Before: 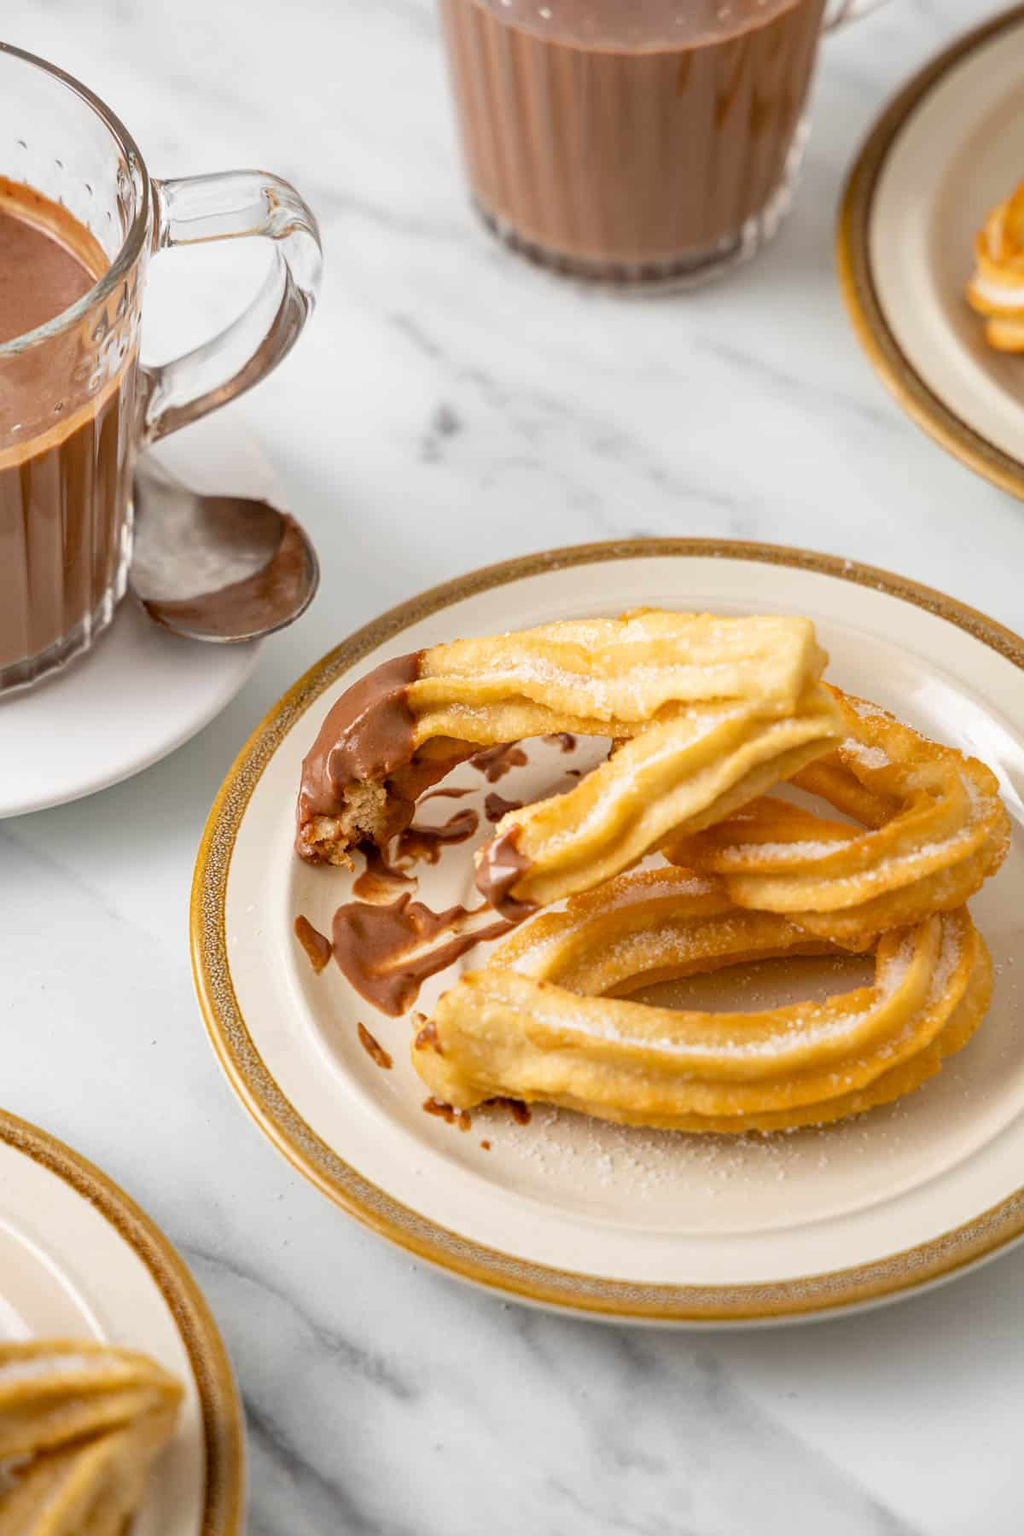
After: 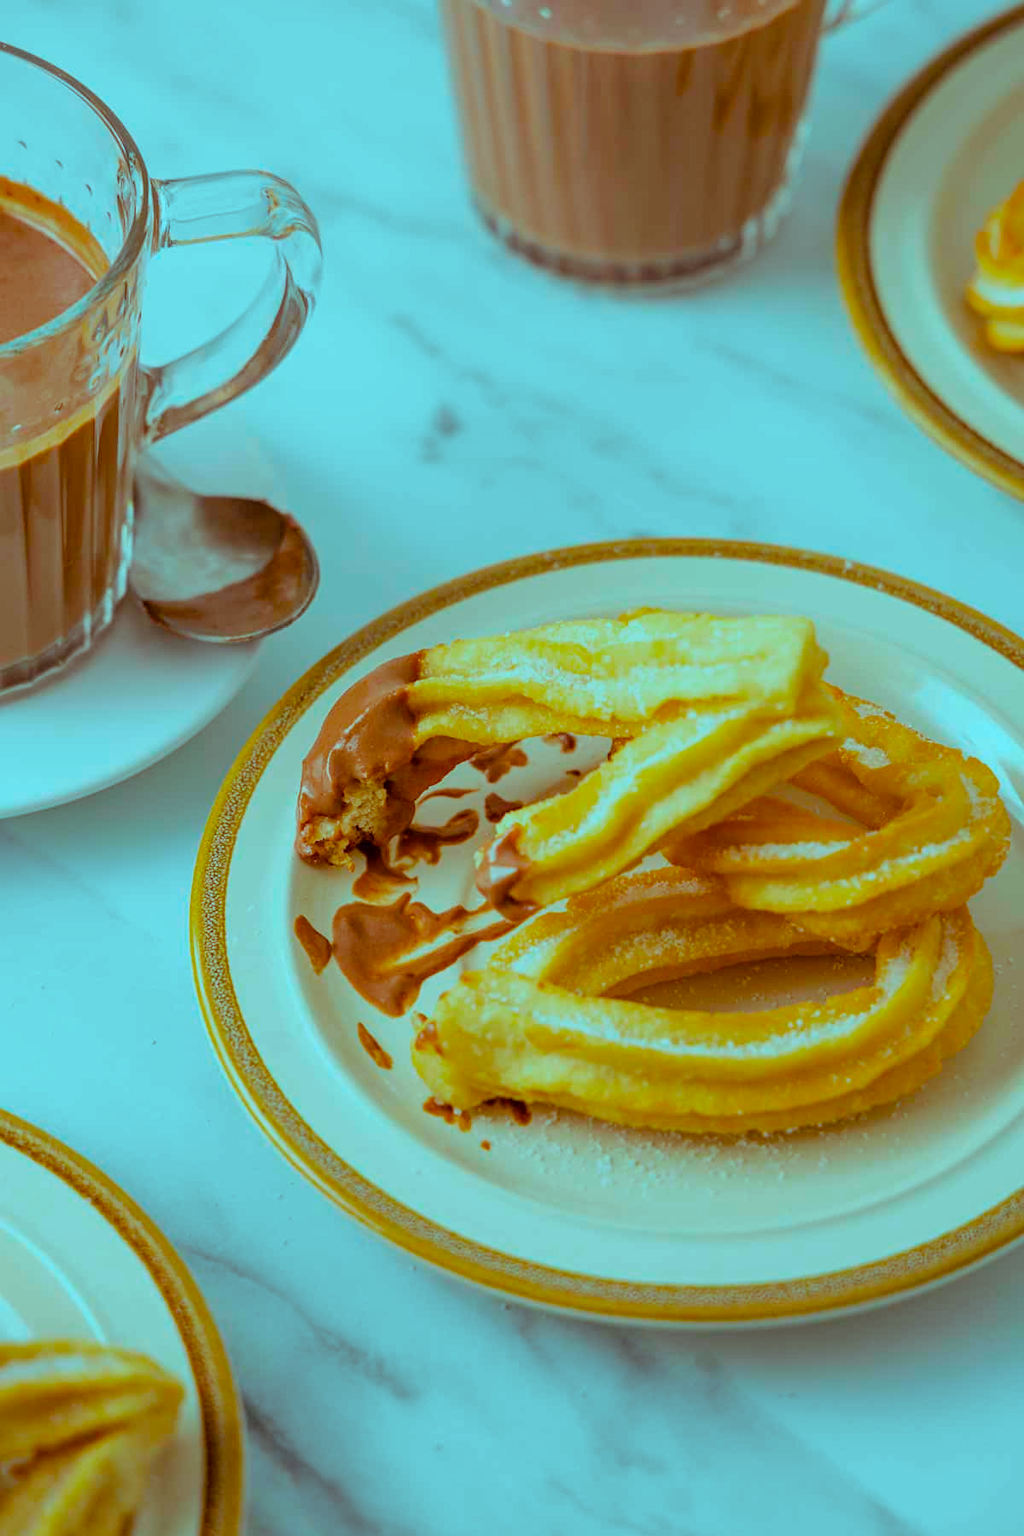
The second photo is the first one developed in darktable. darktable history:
tone equalizer: edges refinement/feathering 500, mask exposure compensation -1.57 EV, preserve details no
color balance rgb: shadows lift › chroma 1.019%, shadows lift › hue 29.54°, highlights gain › luminance -32.846%, highlights gain › chroma 5.631%, highlights gain › hue 217.16°, perceptual saturation grading › global saturation 29.958%, global vibrance 20%
